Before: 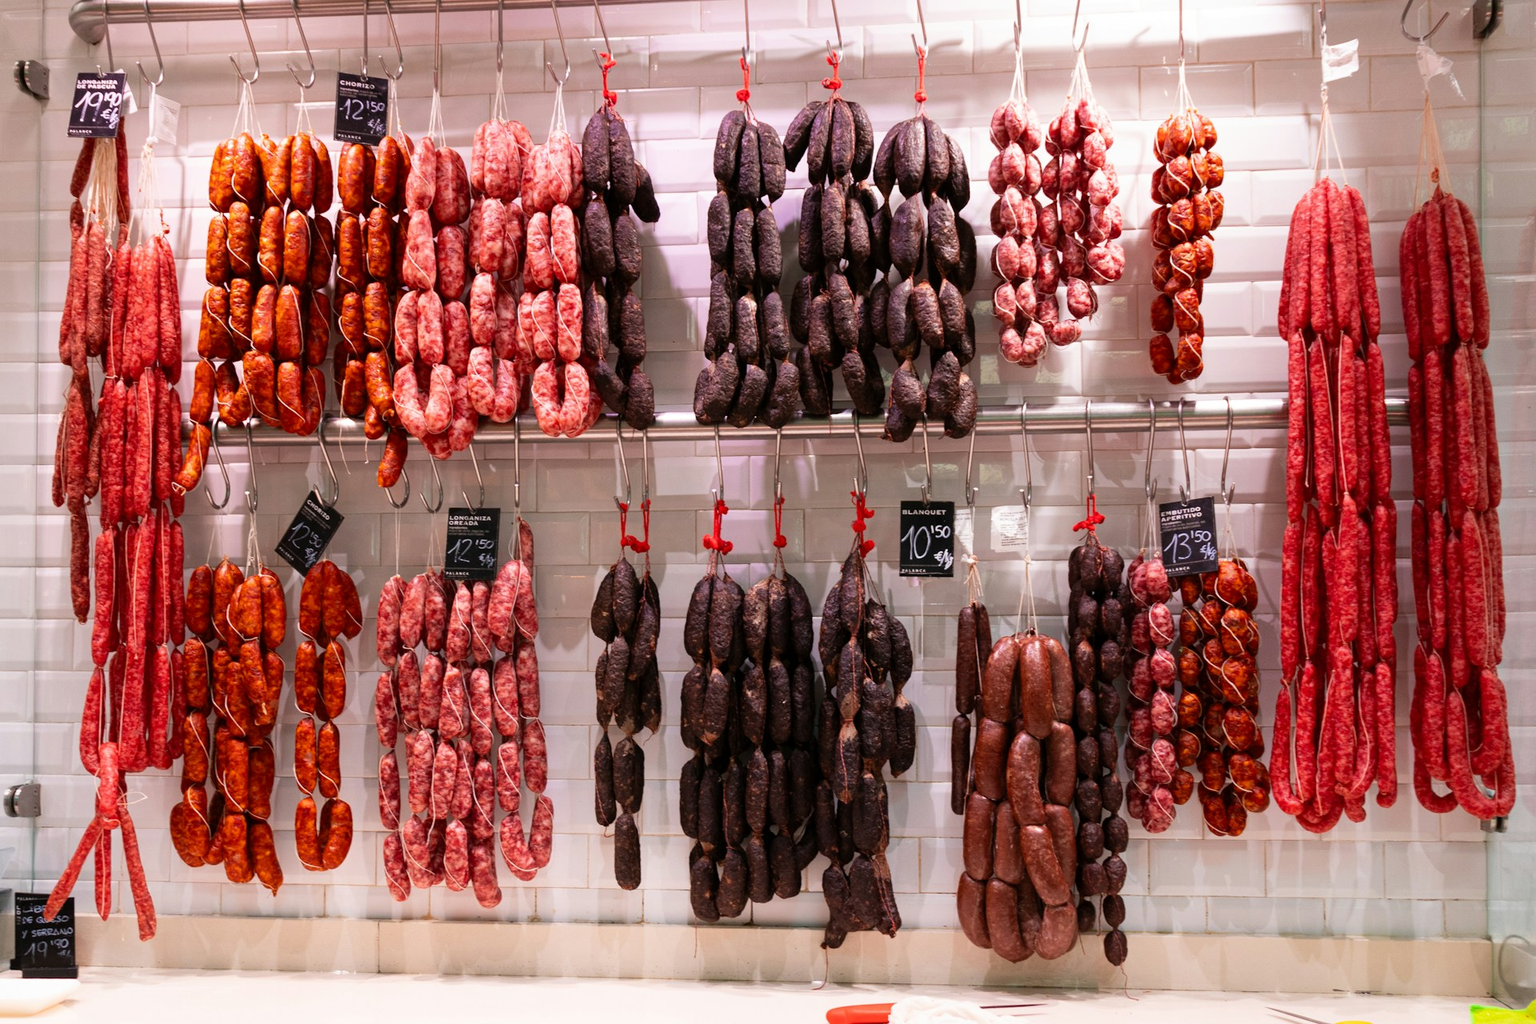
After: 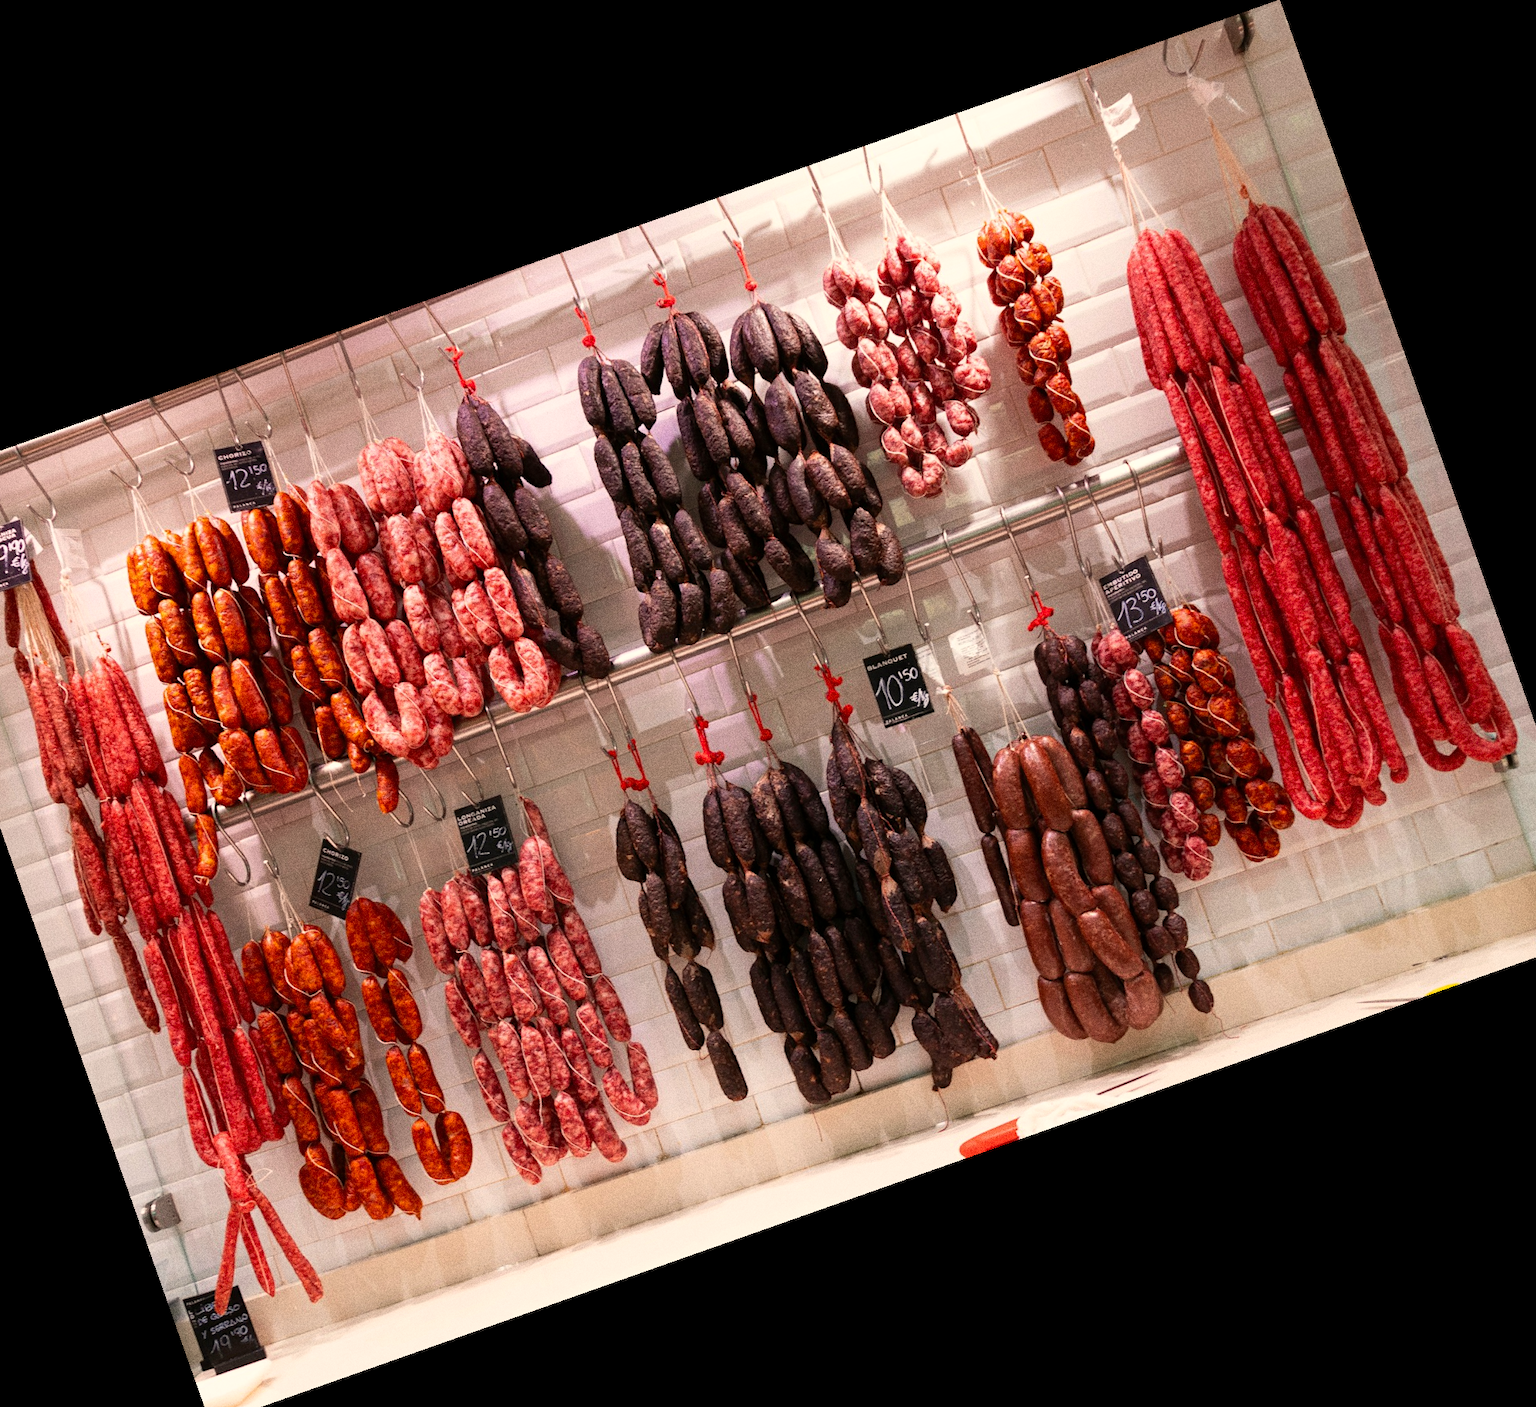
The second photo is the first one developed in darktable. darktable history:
grain: coarseness 0.09 ISO, strength 40%
crop and rotate: angle 19.43°, left 6.812%, right 4.125%, bottom 1.087%
color calibration: x 0.329, y 0.345, temperature 5633 K
